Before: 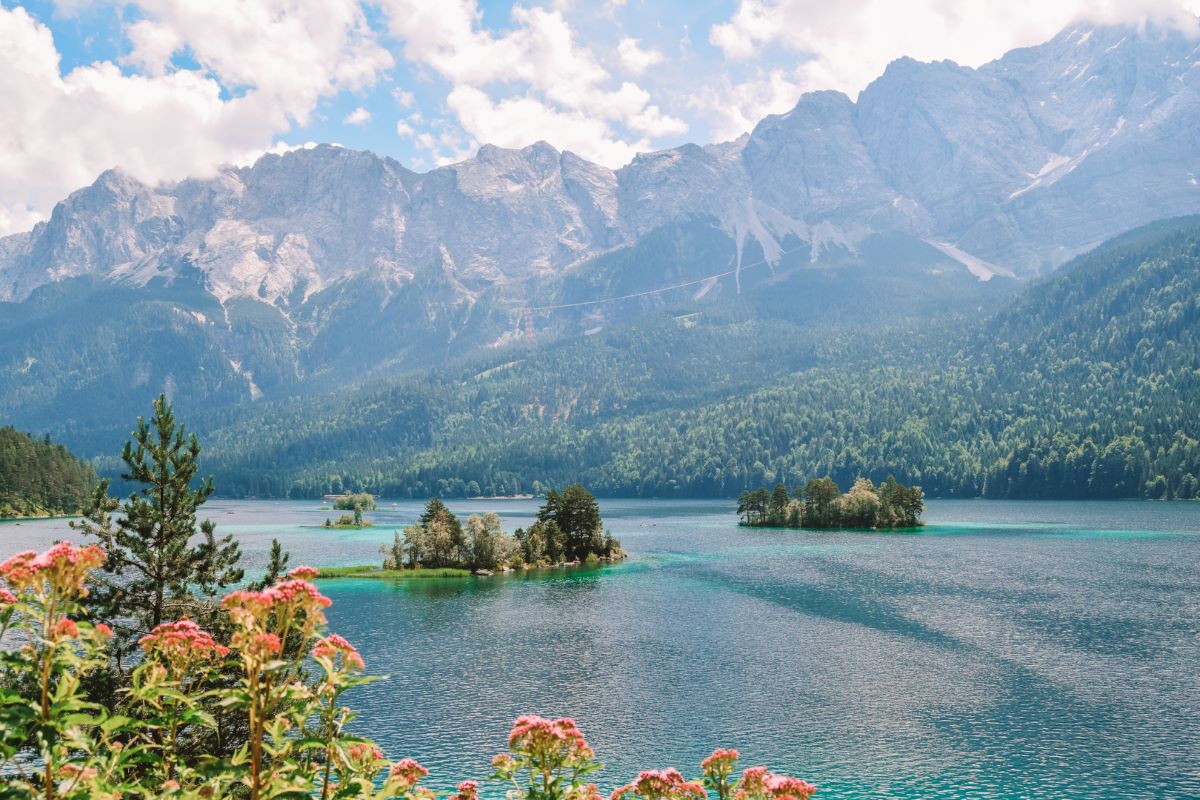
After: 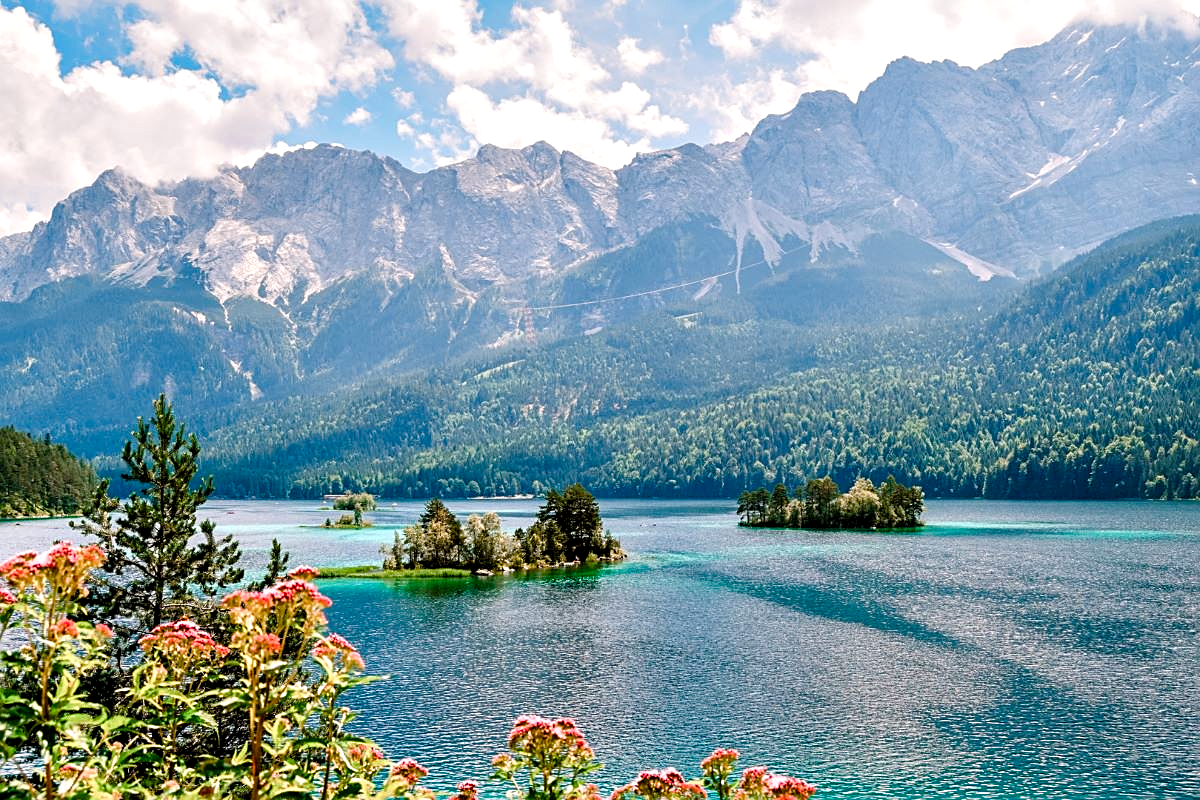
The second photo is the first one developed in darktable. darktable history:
color balance rgb: perceptual saturation grading › global saturation 20%, perceptual saturation grading › highlights -25.311%, perceptual saturation grading › shadows 49.61%, global vibrance 0.539%
sharpen: on, module defaults
contrast equalizer: y [[0.6 ×6], [0.55 ×6], [0 ×6], [0 ×6], [0 ×6]]
